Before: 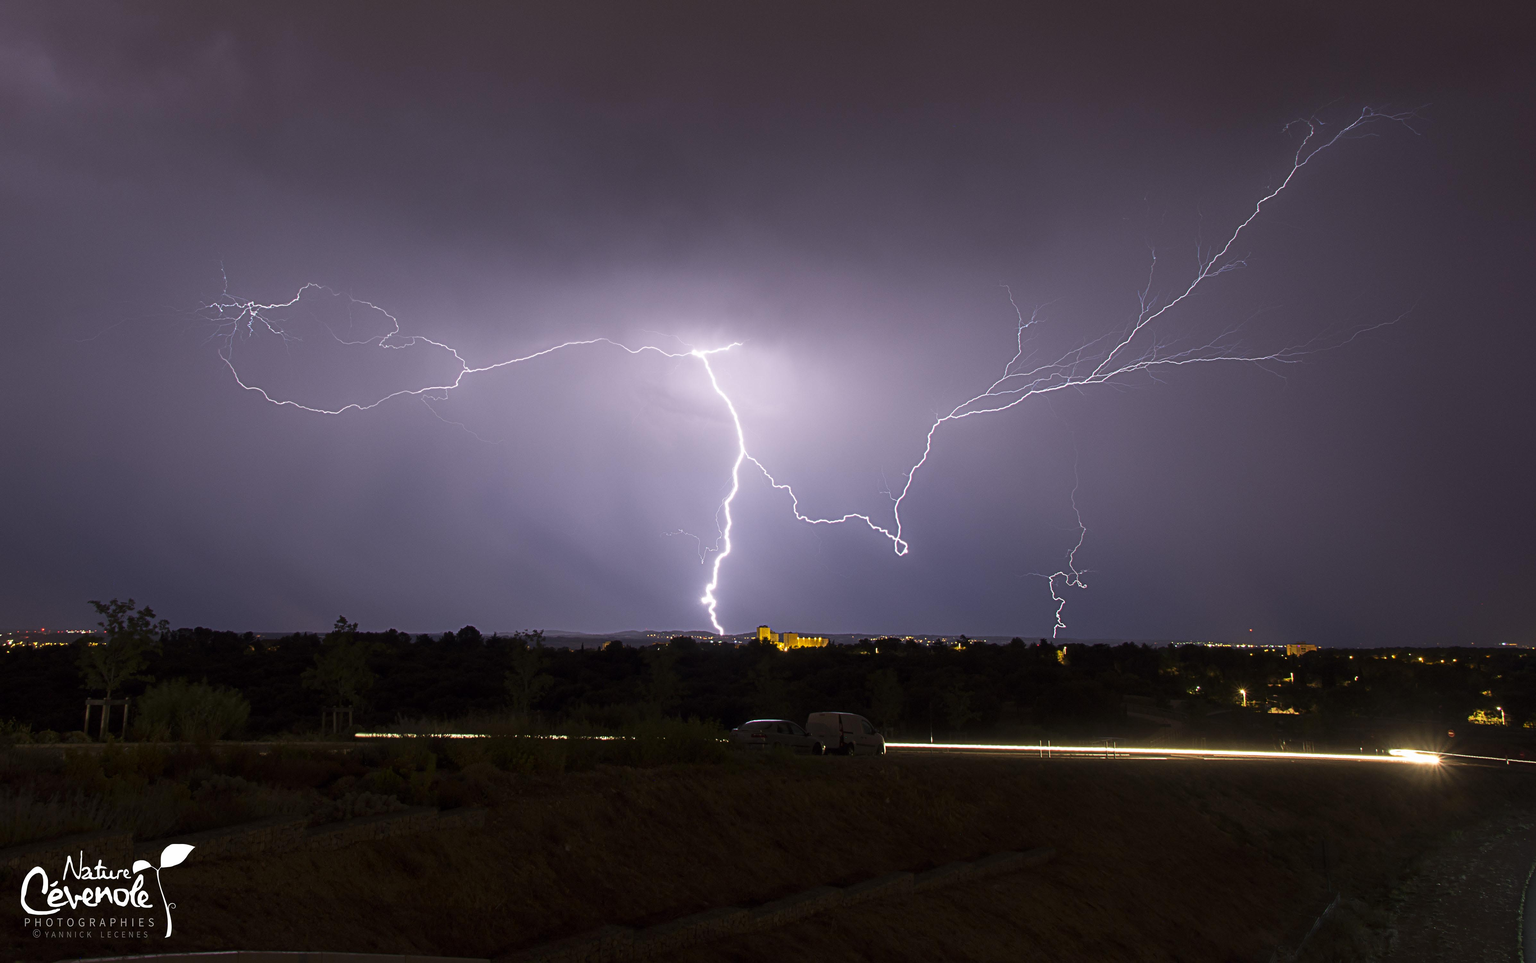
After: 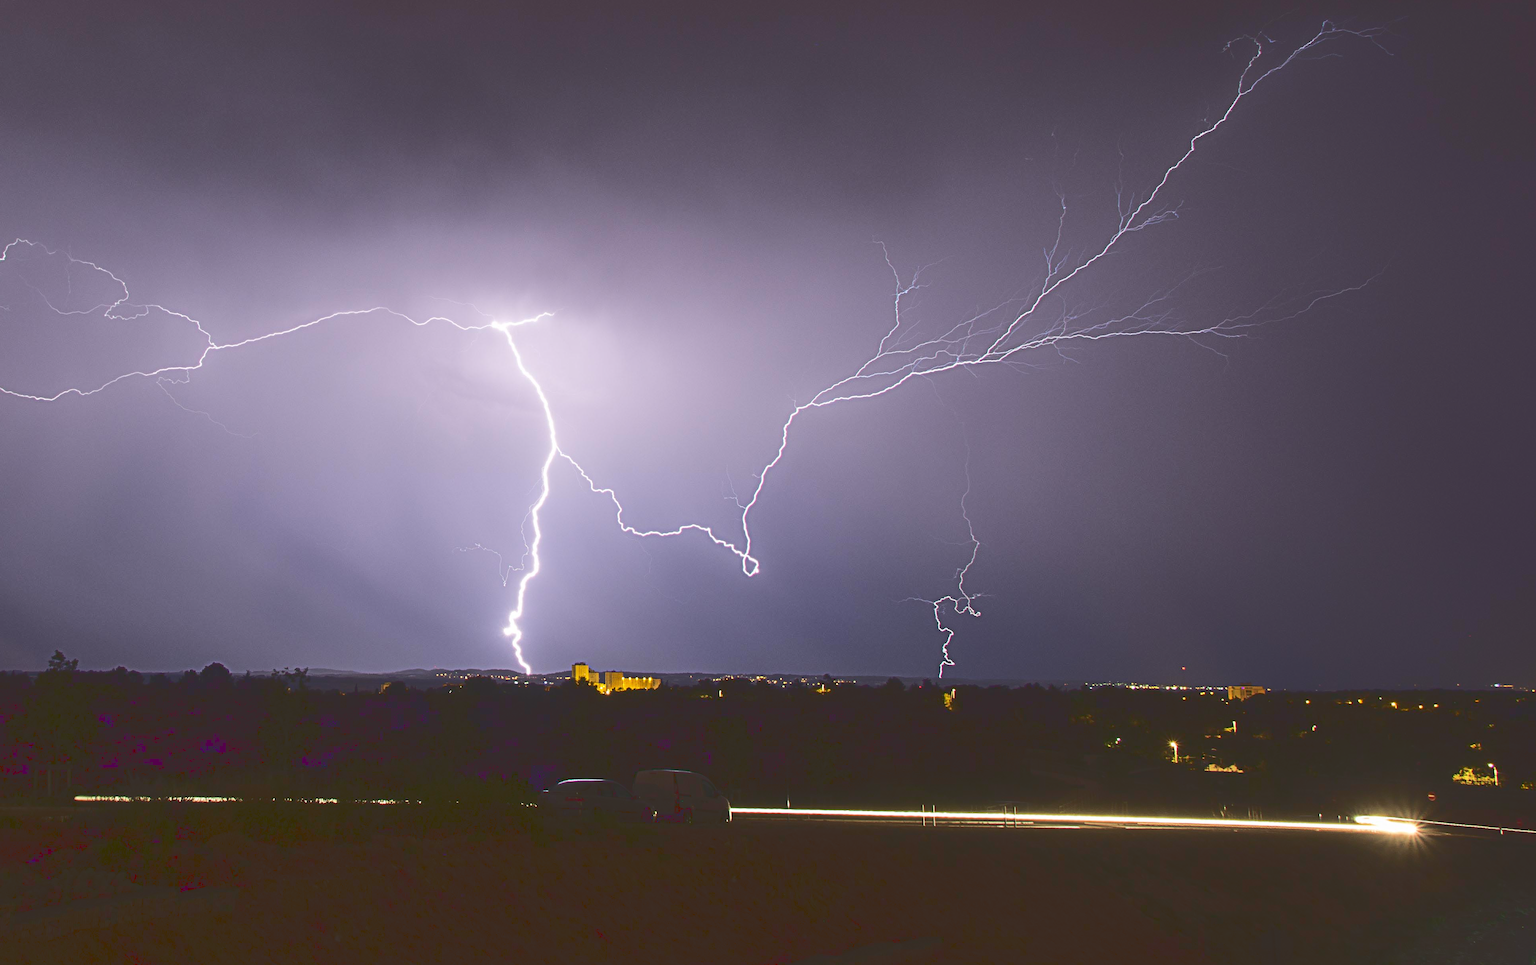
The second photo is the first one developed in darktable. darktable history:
base curve: curves: ch0 [(0, 0.024) (0.055, 0.065) (0.121, 0.166) (0.236, 0.319) (0.693, 0.726) (1, 1)]
crop: left 19.211%, top 9.396%, right 0.001%, bottom 9.565%
